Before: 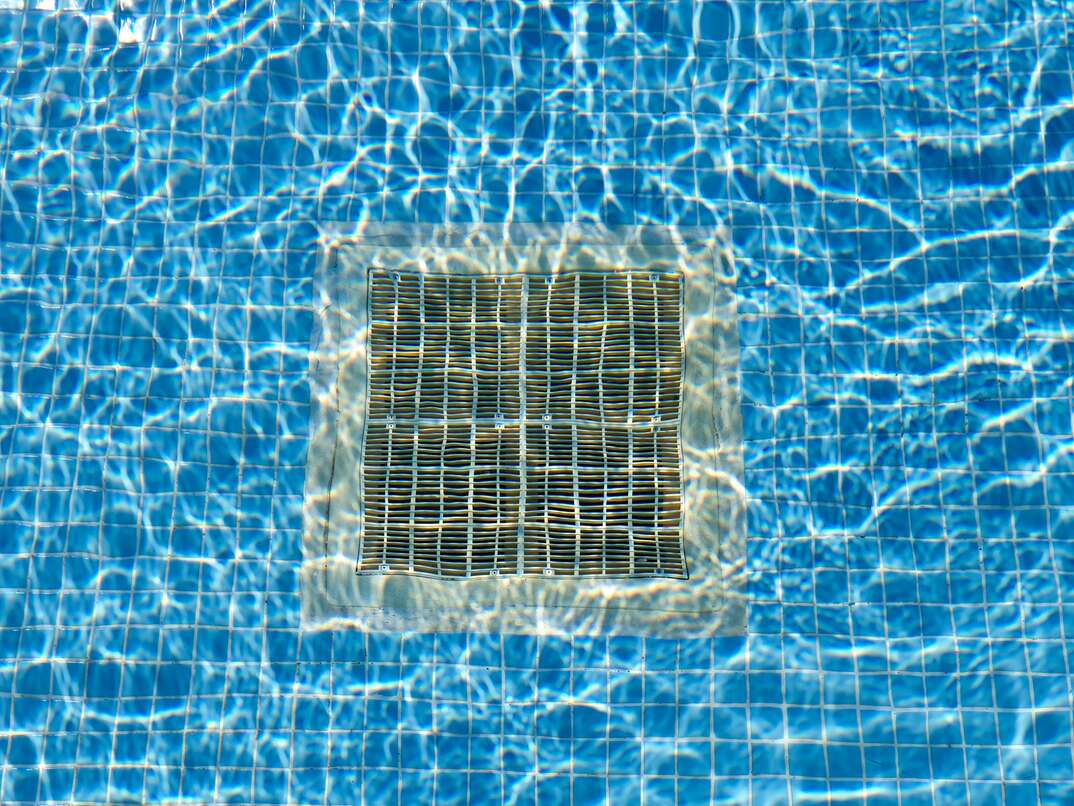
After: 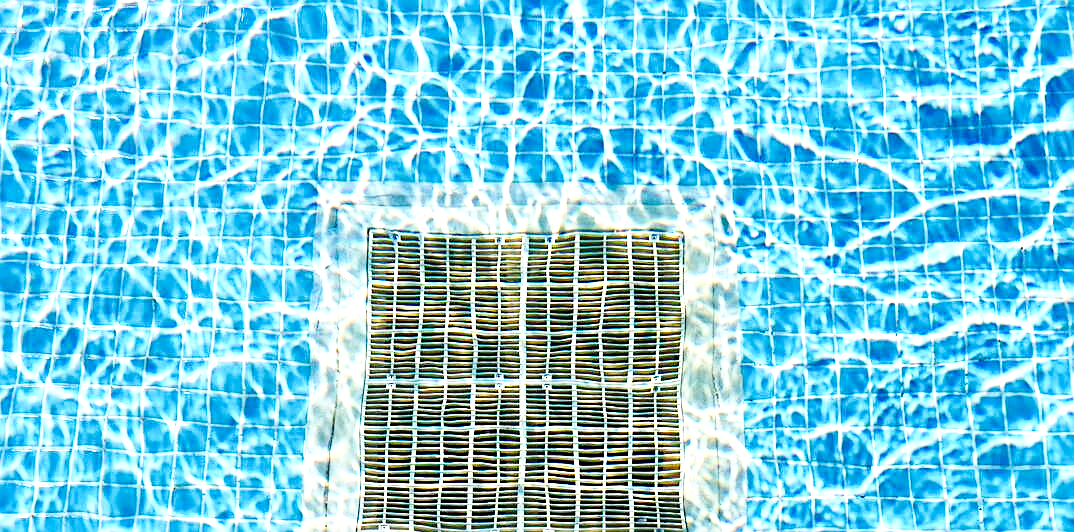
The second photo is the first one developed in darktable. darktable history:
crop and rotate: top 4.973%, bottom 29.006%
exposure: black level correction 0, exposure 0.301 EV, compensate highlight preservation false
tone equalizer: -8 EV -0.416 EV, -7 EV -0.36 EV, -6 EV -0.371 EV, -5 EV -0.204 EV, -3 EV 0.251 EV, -2 EV 0.318 EV, -1 EV 0.405 EV, +0 EV 0.414 EV
base curve: curves: ch0 [(0, 0) (0.036, 0.025) (0.121, 0.166) (0.206, 0.329) (0.605, 0.79) (1, 1)], preserve colors none
local contrast: mode bilateral grid, contrast 19, coarseness 49, detail 141%, midtone range 0.2
sharpen: on, module defaults
shadows and highlights: shadows -30.33, highlights 30.52
